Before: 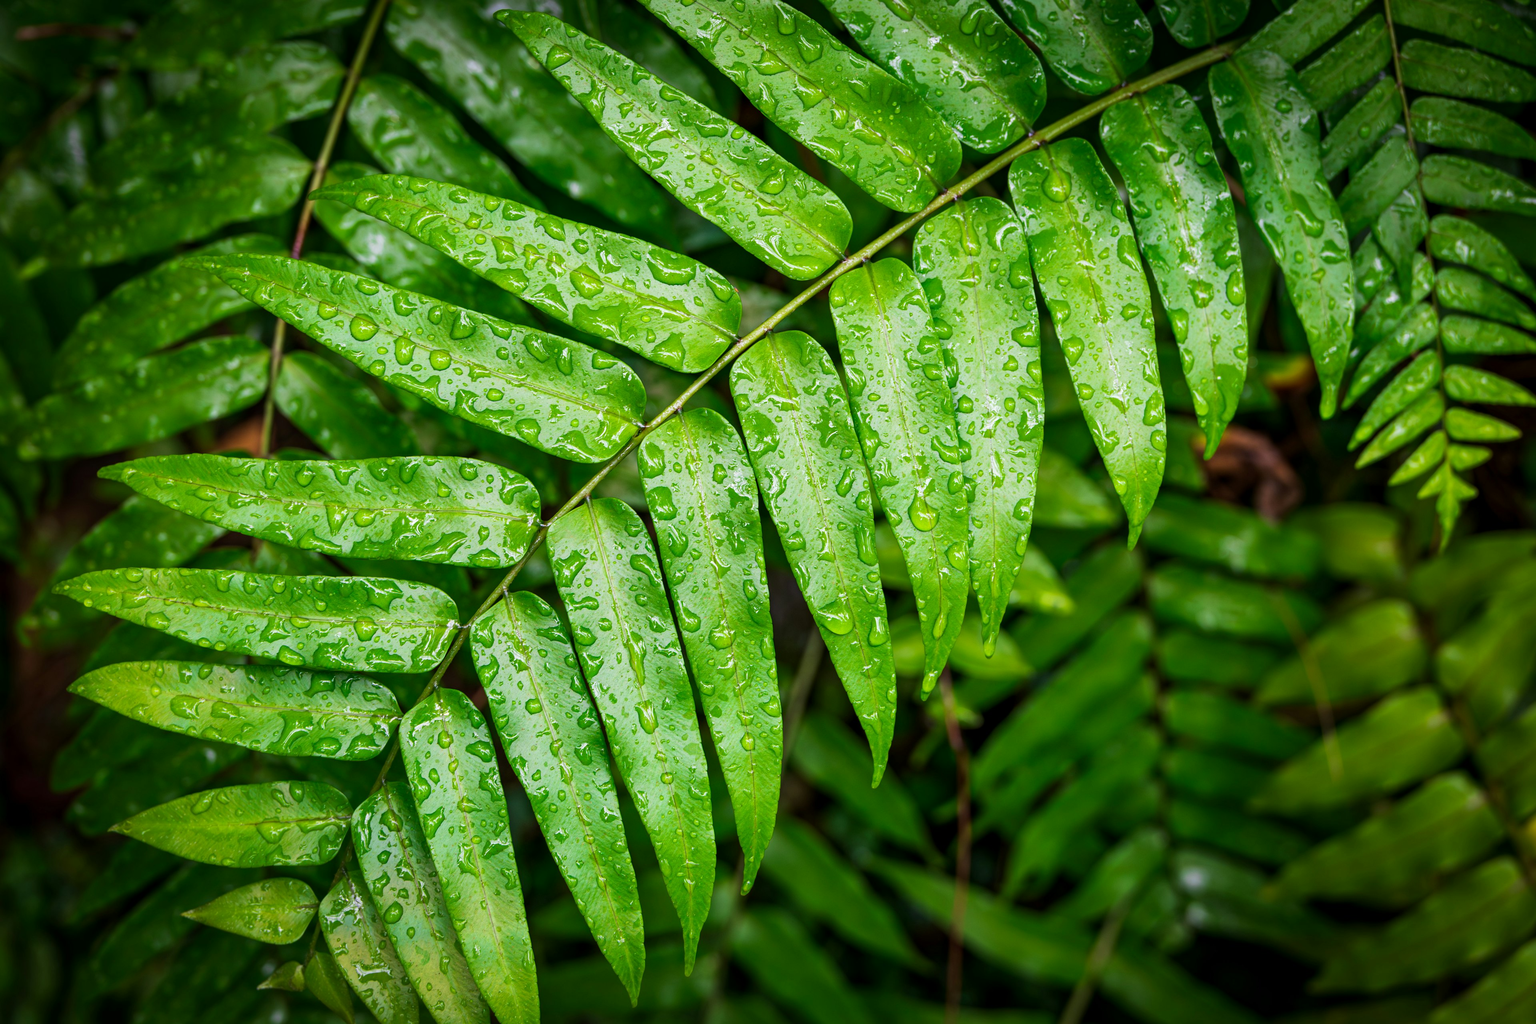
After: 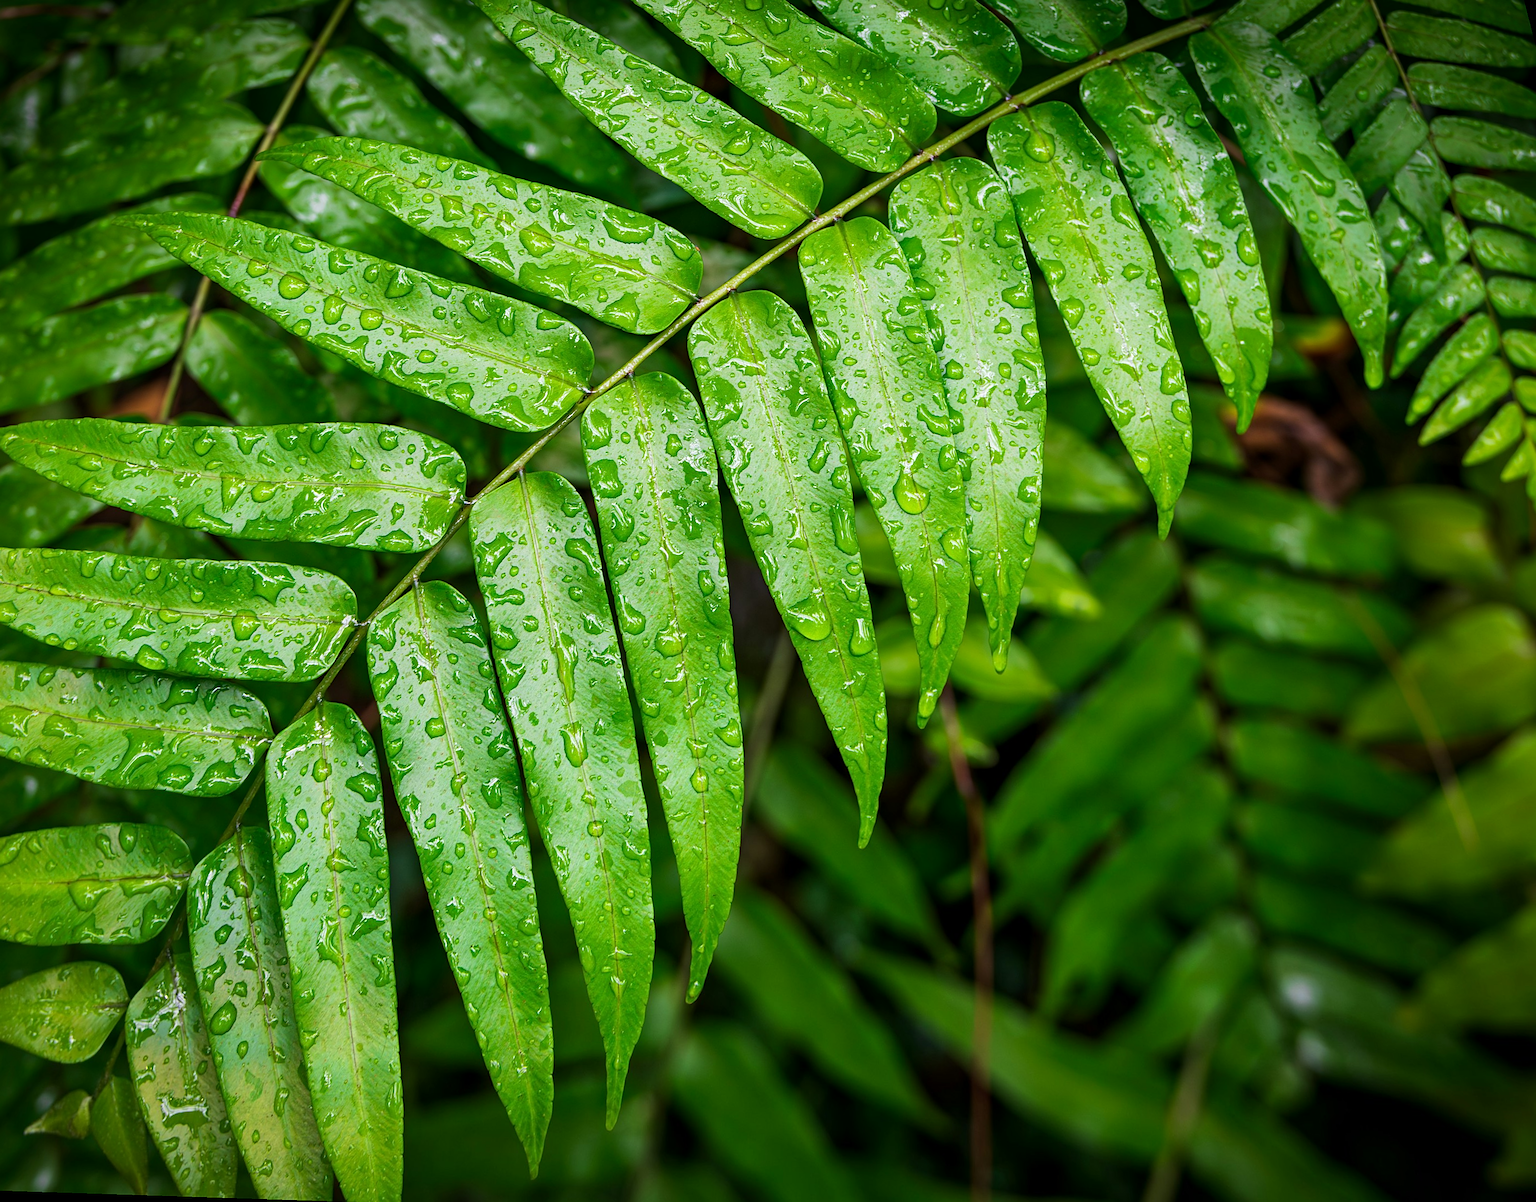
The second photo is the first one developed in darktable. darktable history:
rotate and perspective: rotation 0.72°, lens shift (vertical) -0.352, lens shift (horizontal) -0.051, crop left 0.152, crop right 0.859, crop top 0.019, crop bottom 0.964
sharpen: on, module defaults
